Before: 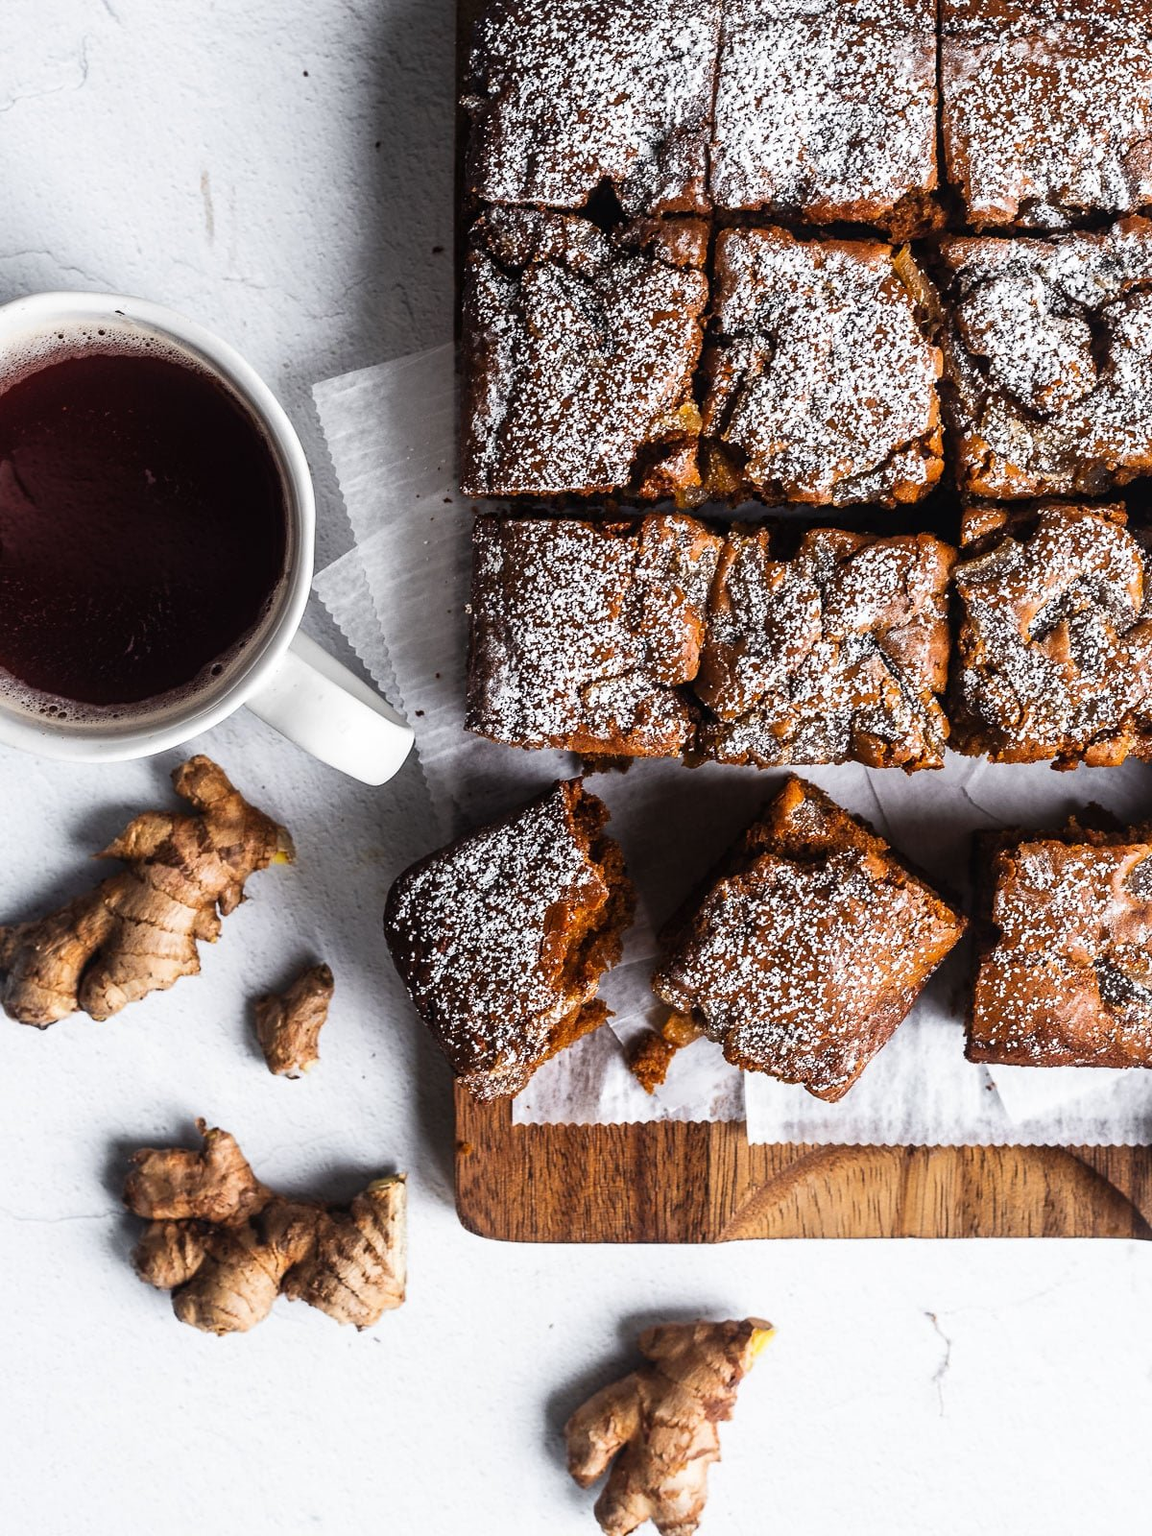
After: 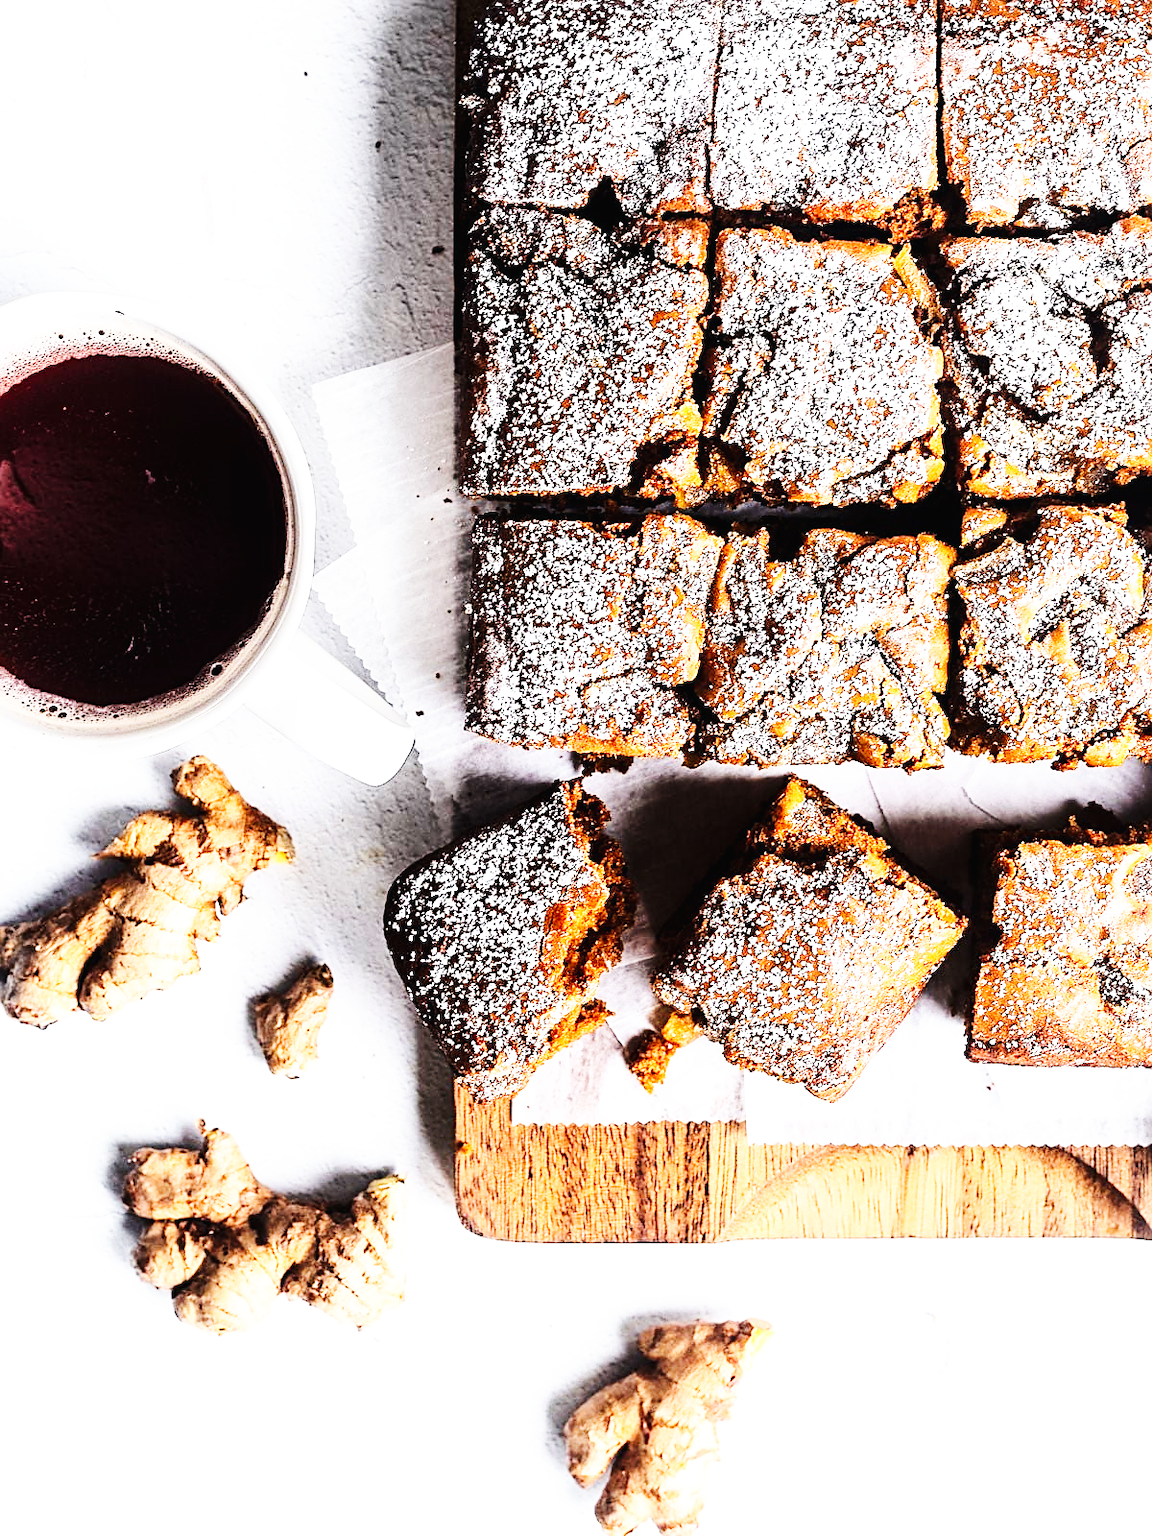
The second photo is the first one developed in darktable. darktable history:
tone equalizer: -7 EV 0.157 EV, -6 EV 0.572 EV, -5 EV 1.16 EV, -4 EV 1.31 EV, -3 EV 1.13 EV, -2 EV 0.6 EV, -1 EV 0.159 EV, edges refinement/feathering 500, mask exposure compensation -1.57 EV, preserve details no
base curve: curves: ch0 [(0, 0.003) (0.001, 0.002) (0.006, 0.004) (0.02, 0.022) (0.048, 0.086) (0.094, 0.234) (0.162, 0.431) (0.258, 0.629) (0.385, 0.8) (0.548, 0.918) (0.751, 0.988) (1, 1)], preserve colors none
sharpen: on, module defaults
